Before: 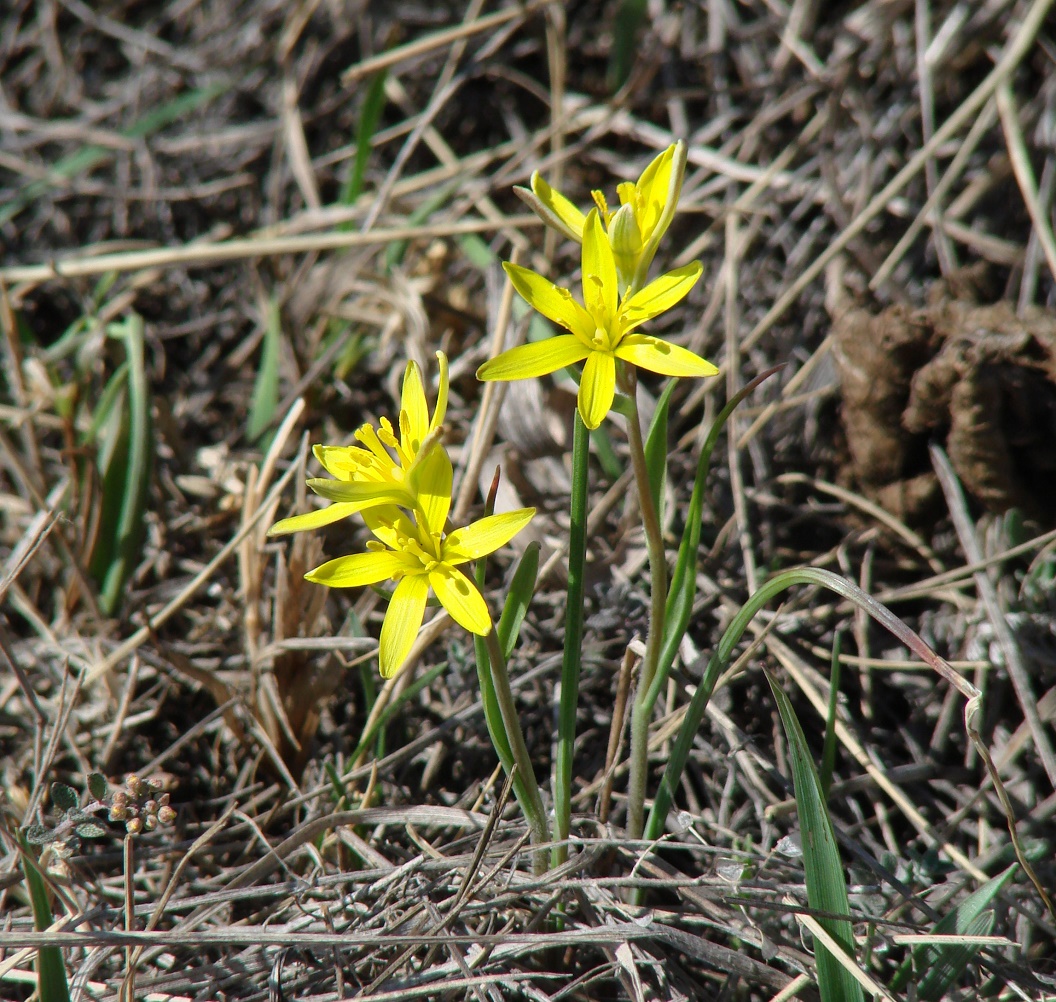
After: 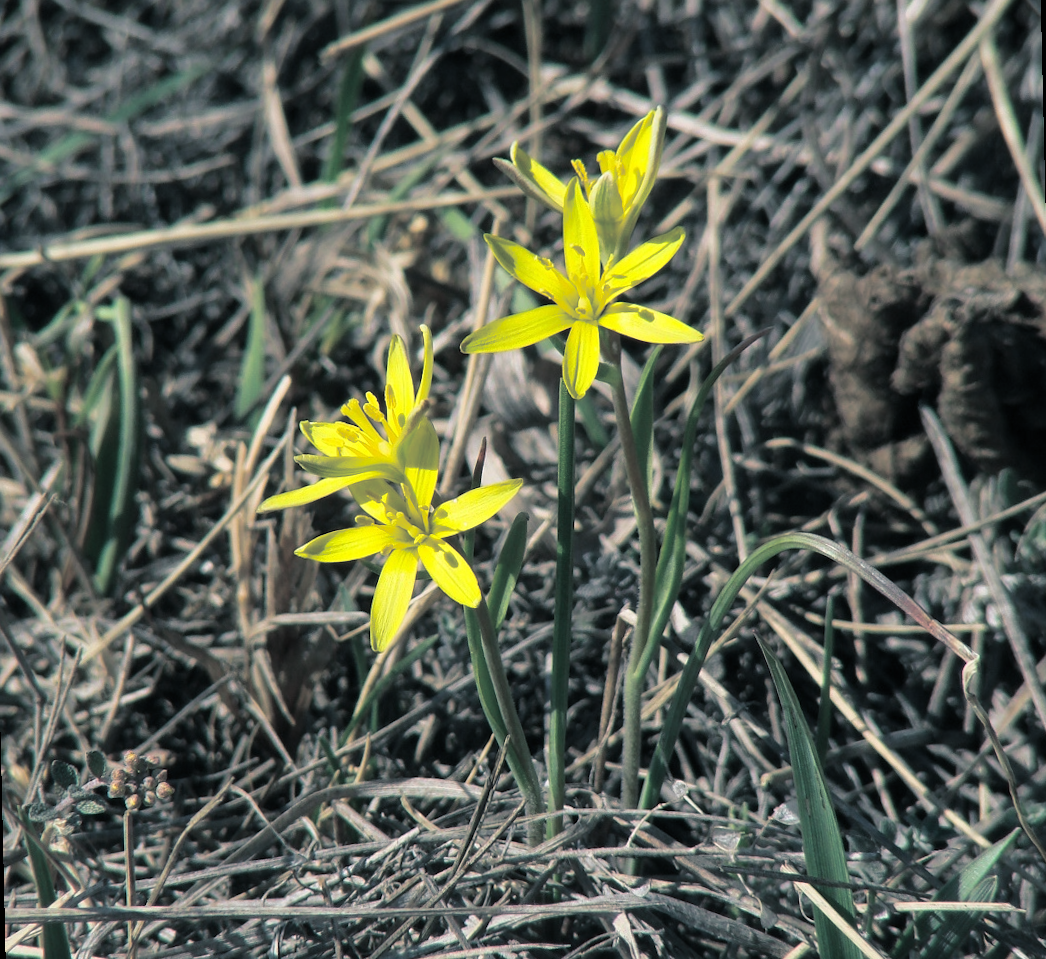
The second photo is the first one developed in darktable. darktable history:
rotate and perspective: rotation -1.32°, lens shift (horizontal) -0.031, crop left 0.015, crop right 0.985, crop top 0.047, crop bottom 0.982
split-toning: shadows › hue 205.2°, shadows › saturation 0.29, highlights › hue 50.4°, highlights › saturation 0.38, balance -49.9
exposure: compensate highlight preservation false
